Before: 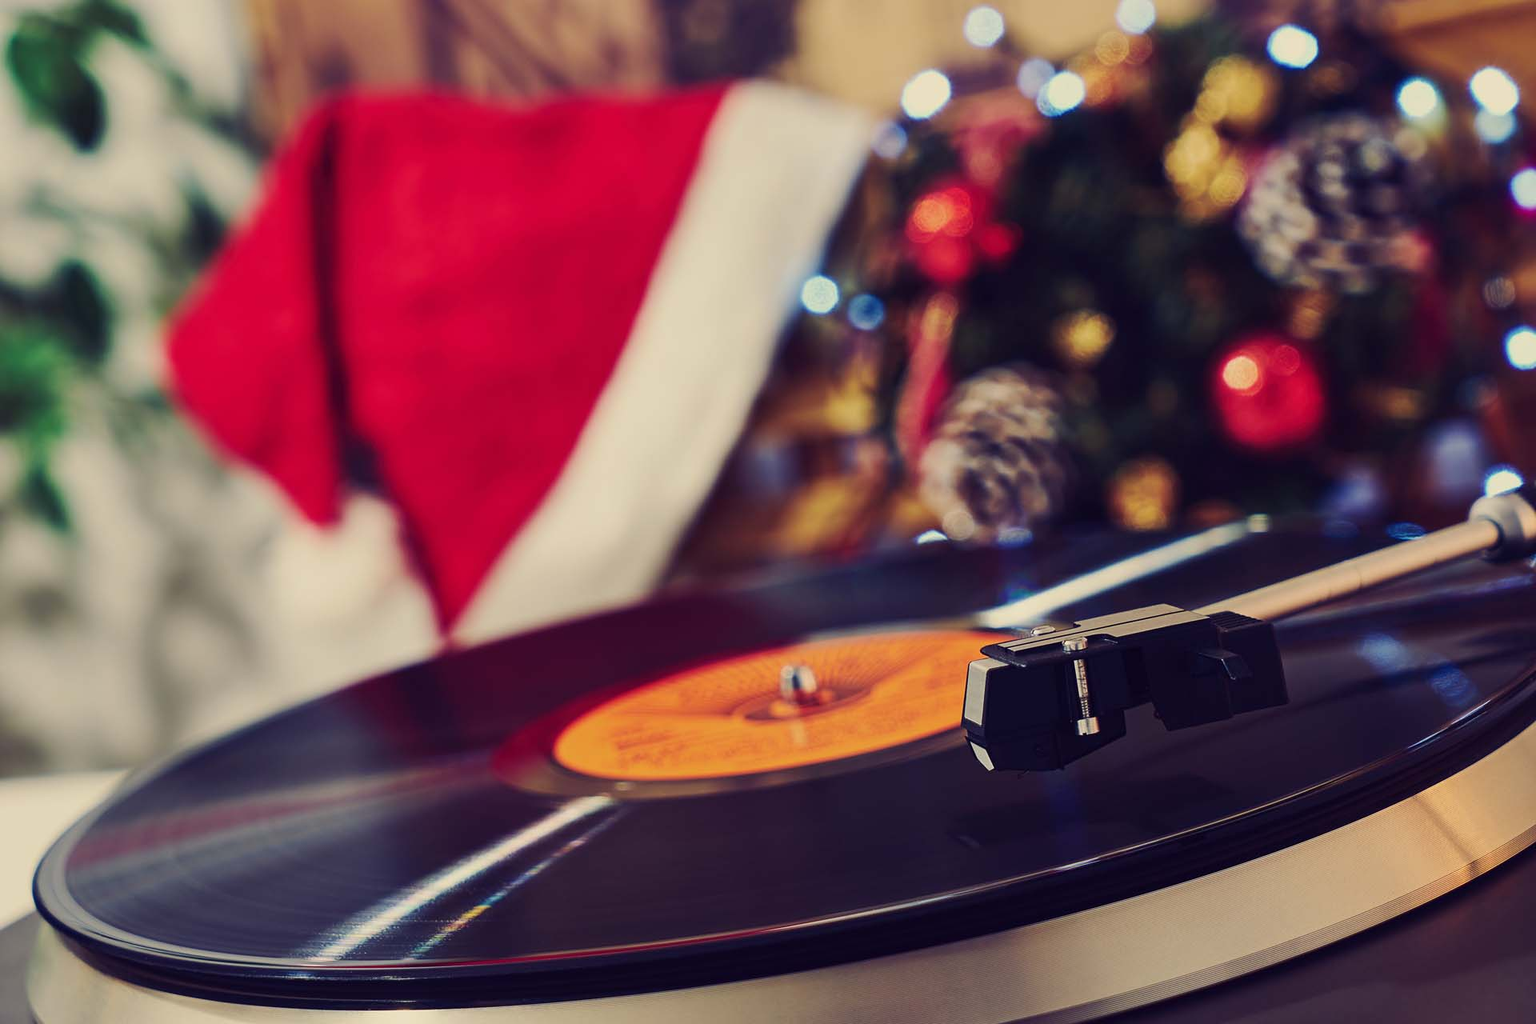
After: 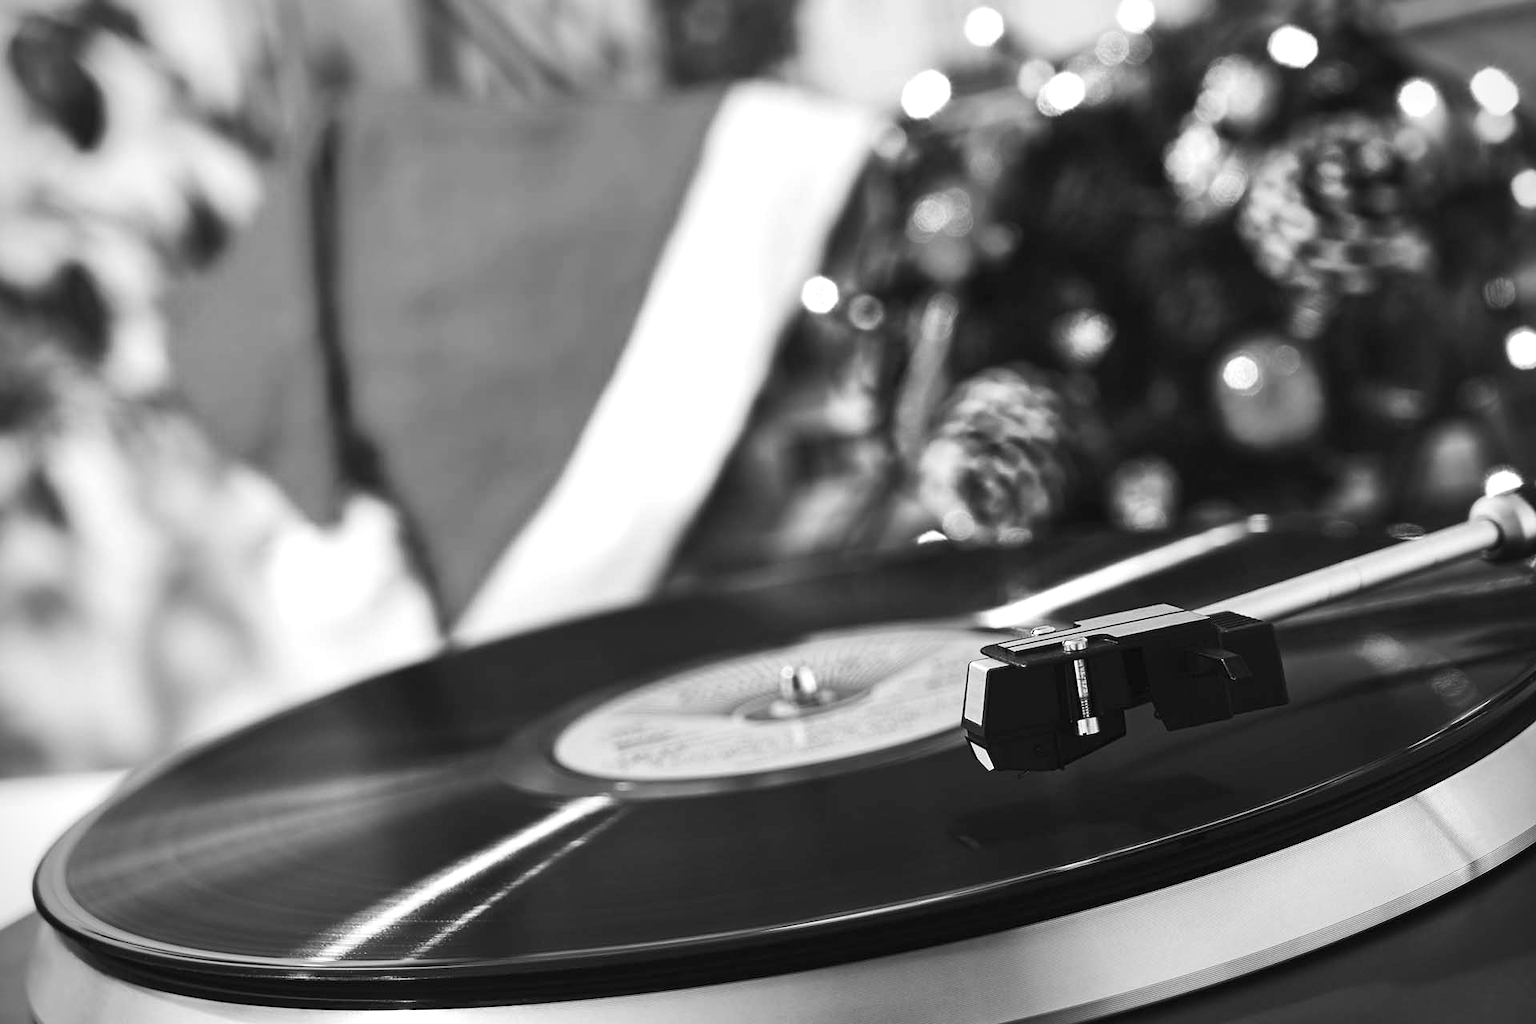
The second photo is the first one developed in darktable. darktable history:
exposure: exposure 0.943 EV, compensate highlight preservation false
vignetting: fall-off start 88.53%, fall-off radius 44.2%, saturation 0.376, width/height ratio 1.161
monochrome: a 30.25, b 92.03
